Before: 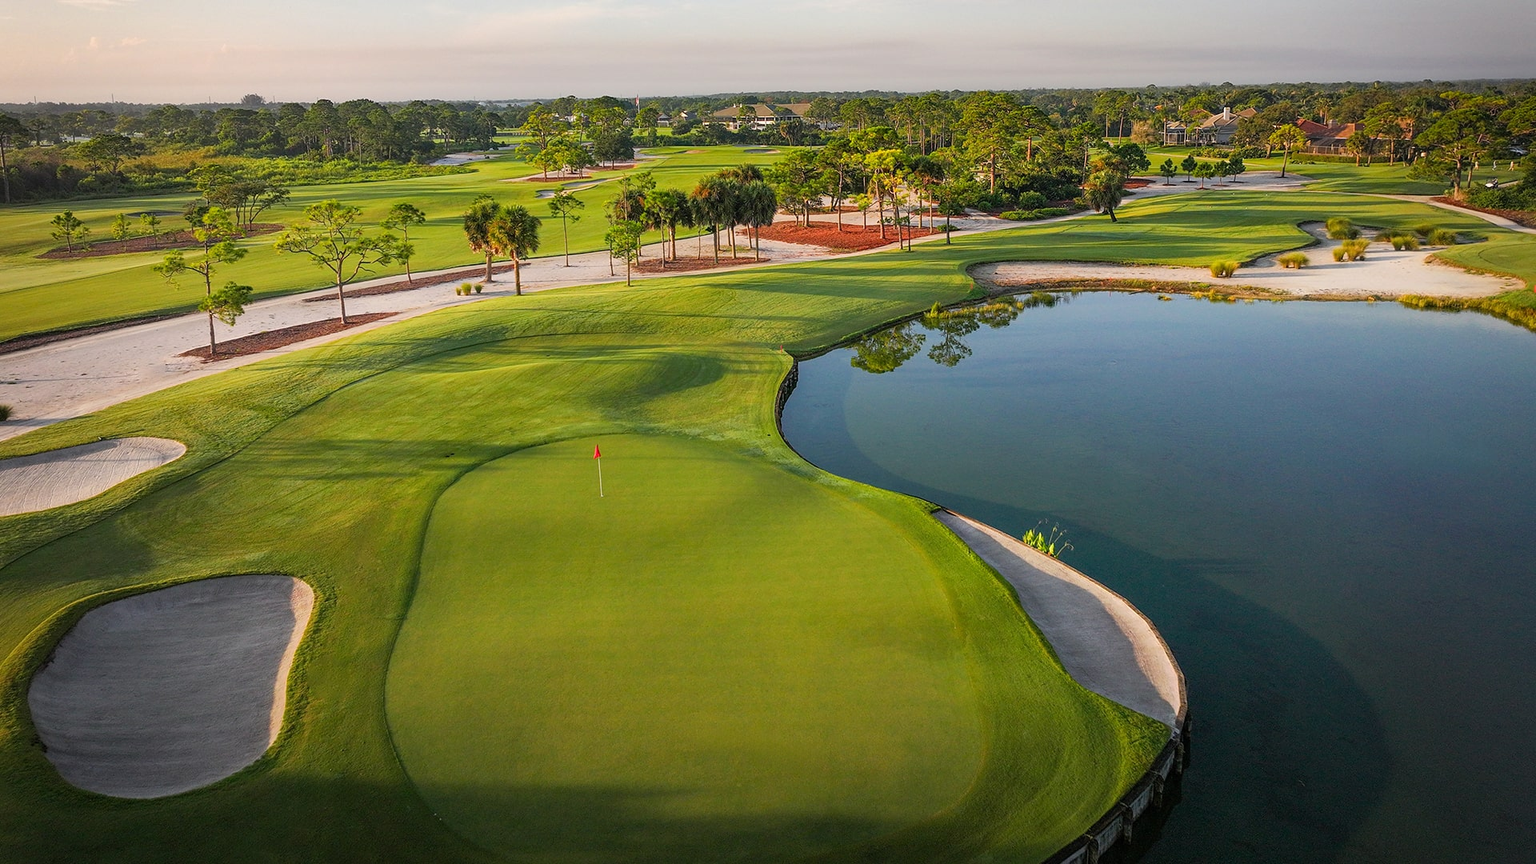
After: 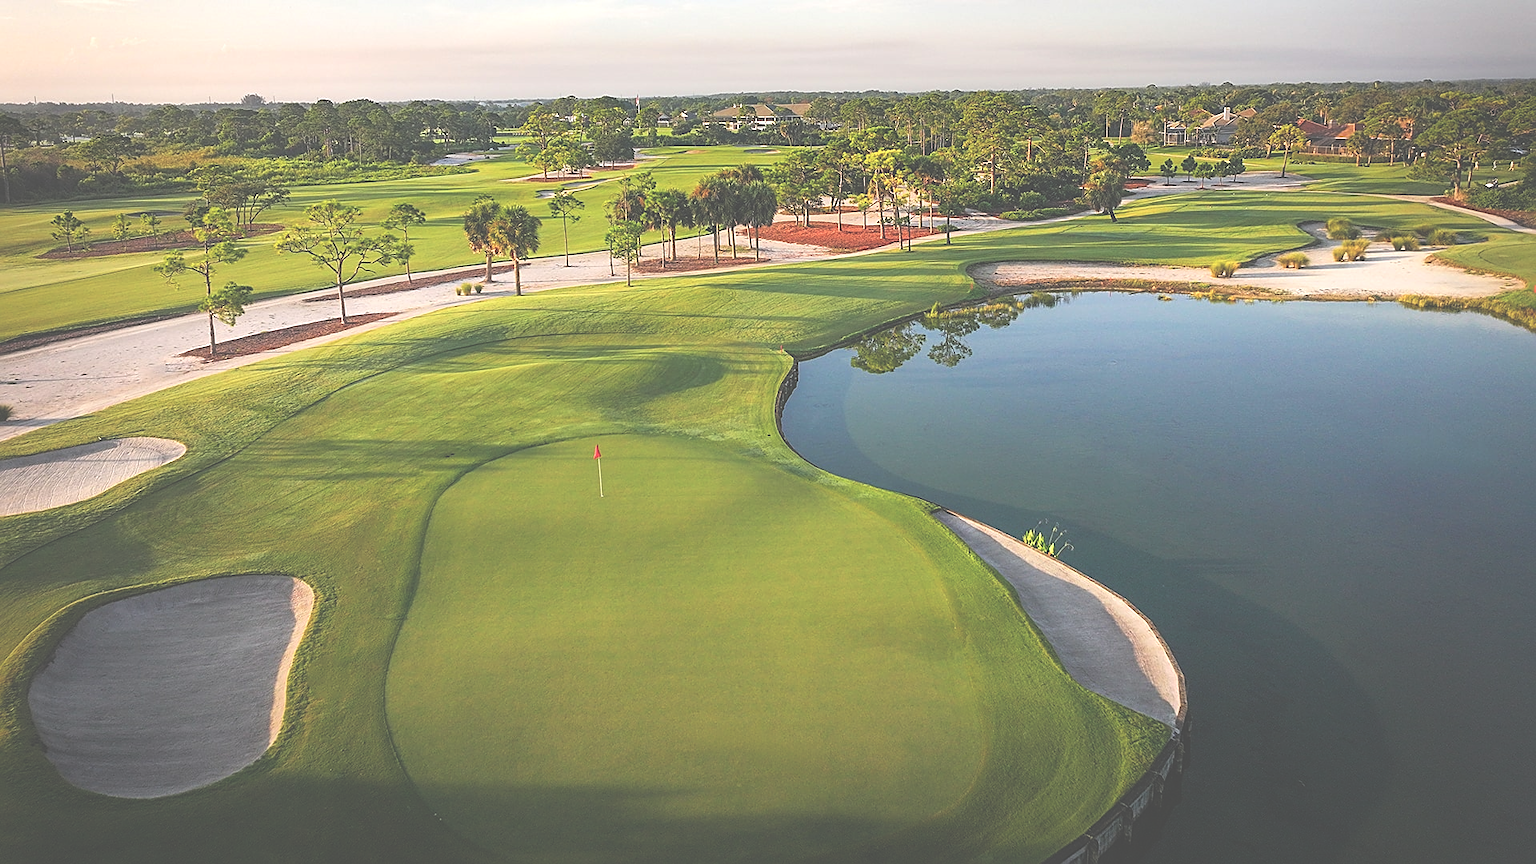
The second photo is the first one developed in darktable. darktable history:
exposure: black level correction -0.064, exposure -0.05 EV, compensate exposure bias true, compensate highlight preservation false
tone equalizer: -8 EV -0.444 EV, -7 EV -0.379 EV, -6 EV -0.317 EV, -5 EV -0.224 EV, -3 EV 0.188 EV, -2 EV 0.324 EV, -1 EV 0.413 EV, +0 EV 0.44 EV
sharpen: on, module defaults
